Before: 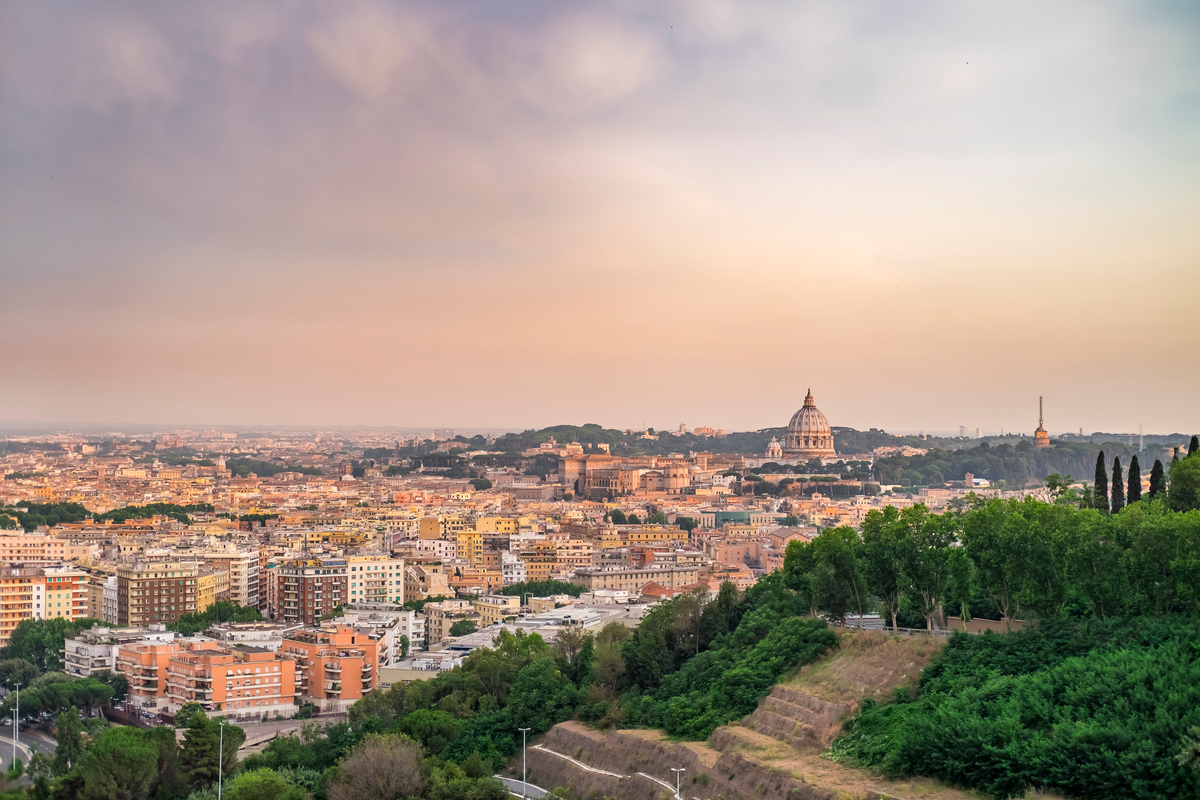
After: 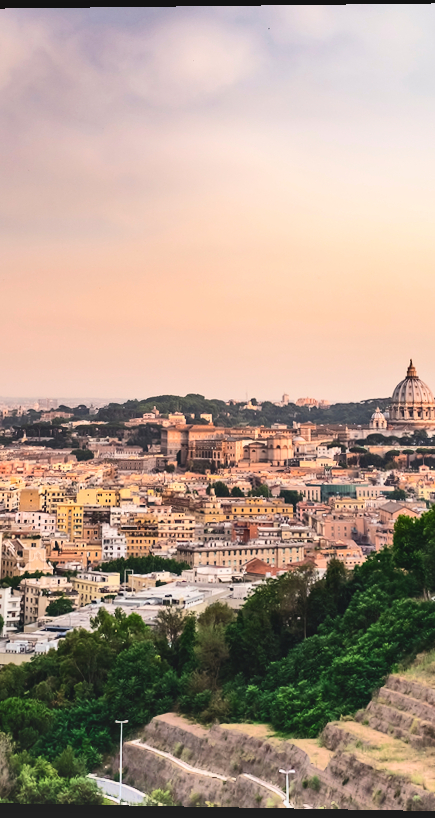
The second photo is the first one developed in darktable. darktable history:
crop: left 33.36%, right 33.36%
contrast brightness saturation: contrast 0.32, brightness -0.08, saturation 0.17
exposure: black level correction -0.025, exposure -0.117 EV, compensate highlight preservation false
color balance rgb: perceptual saturation grading › global saturation -1%
shadows and highlights: shadows 75, highlights -25, soften with gaussian
rotate and perspective: rotation 0.128°, lens shift (vertical) -0.181, lens shift (horizontal) -0.044, shear 0.001, automatic cropping off
tone equalizer: on, module defaults
